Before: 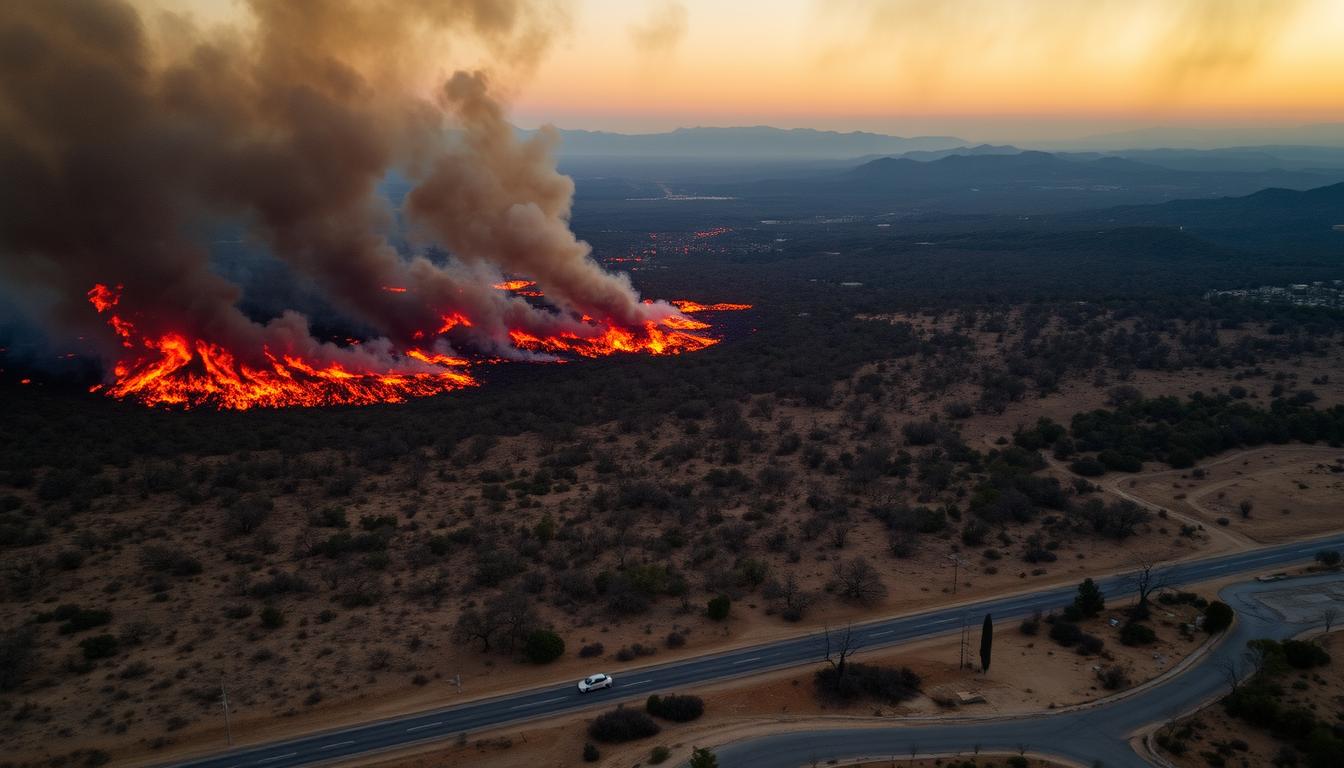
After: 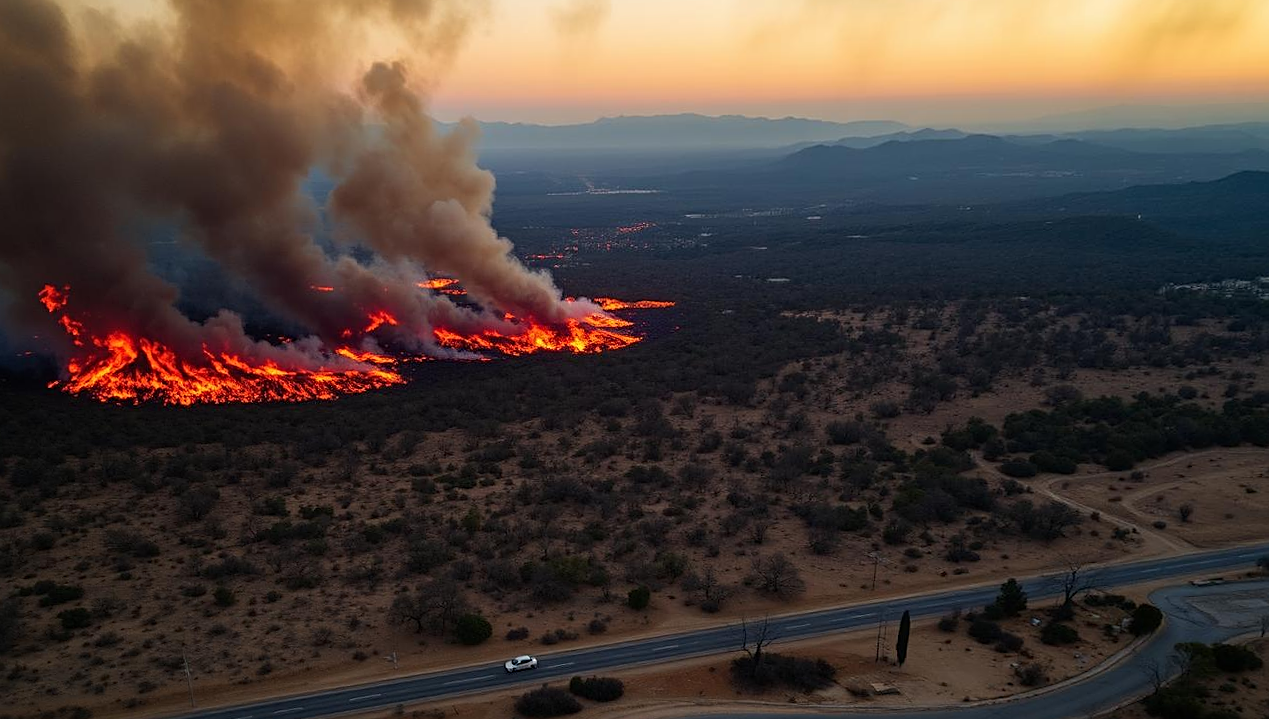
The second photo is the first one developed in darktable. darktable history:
sharpen: on, module defaults
rotate and perspective: rotation 0.062°, lens shift (vertical) 0.115, lens shift (horizontal) -0.133, crop left 0.047, crop right 0.94, crop top 0.061, crop bottom 0.94
white balance: emerald 1
